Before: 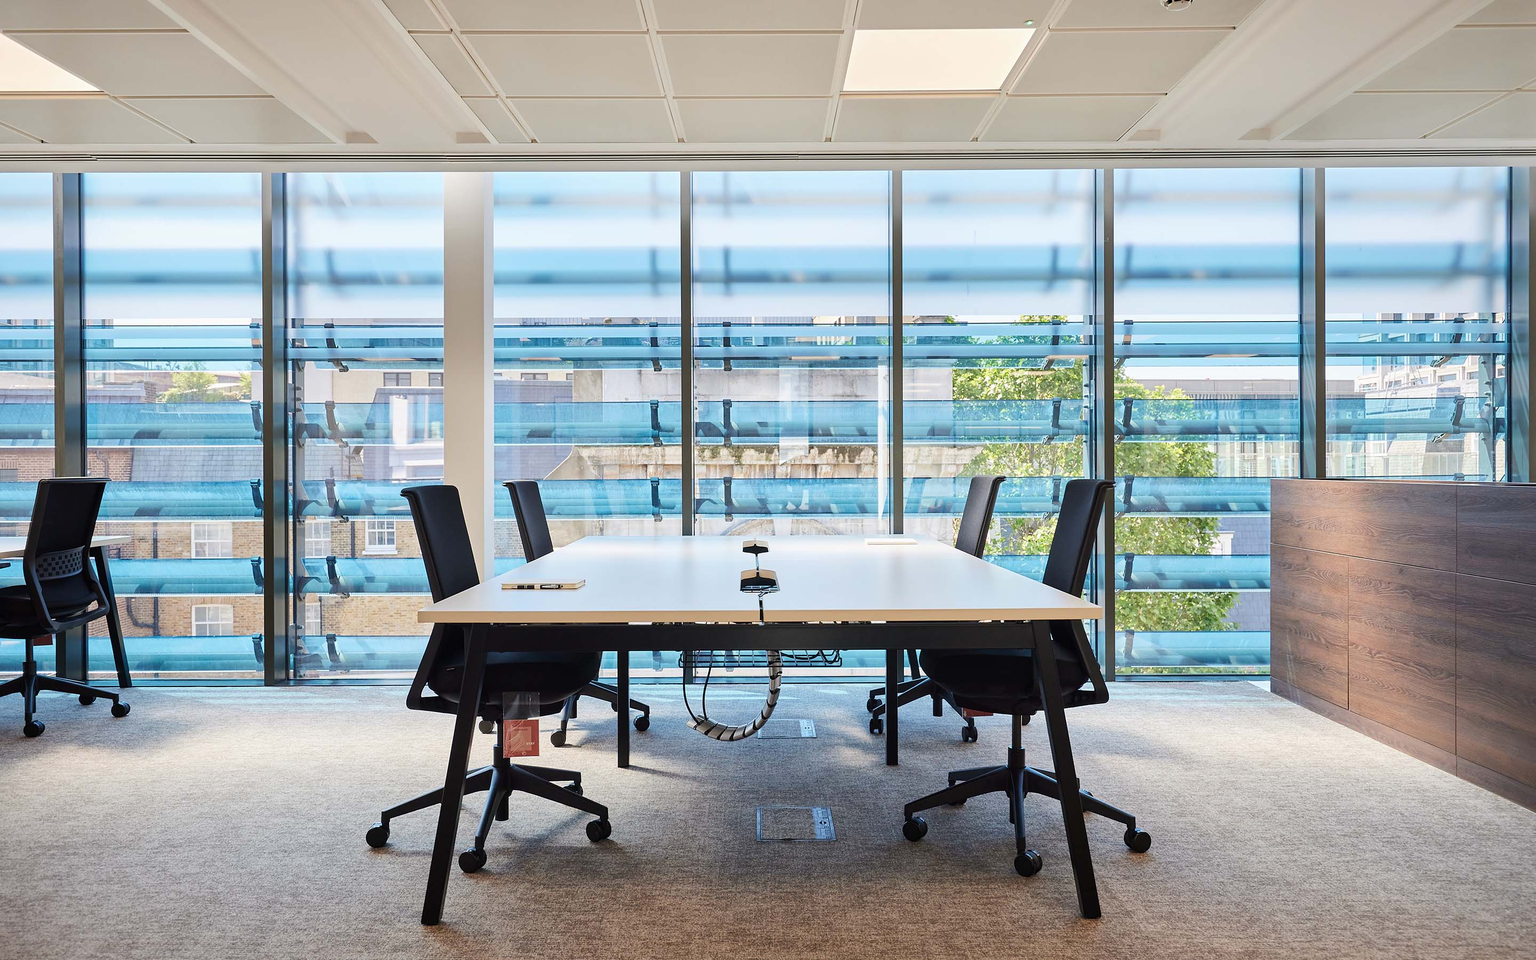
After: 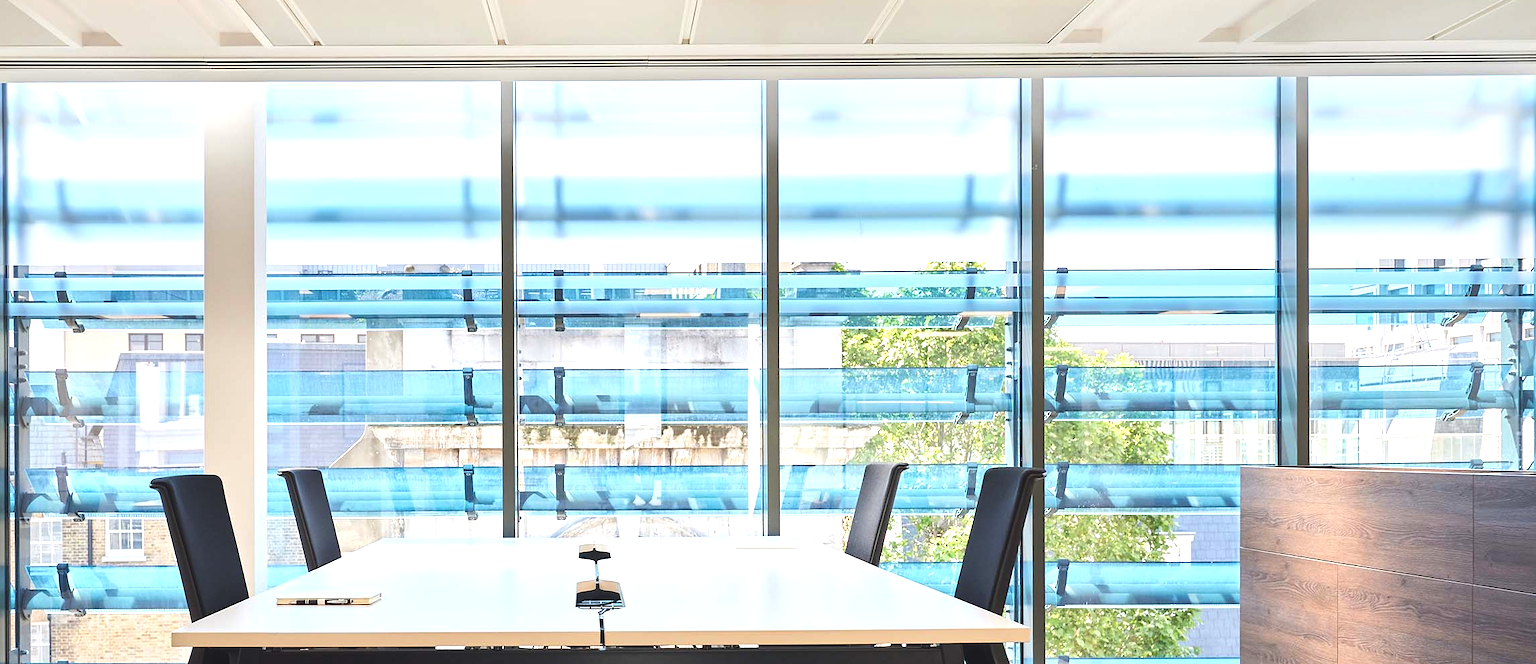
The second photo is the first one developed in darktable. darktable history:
crop: left 18.315%, top 11.116%, right 1.876%, bottom 33.627%
exposure: black level correction -0.005, exposure 0.624 EV, compensate highlight preservation false
